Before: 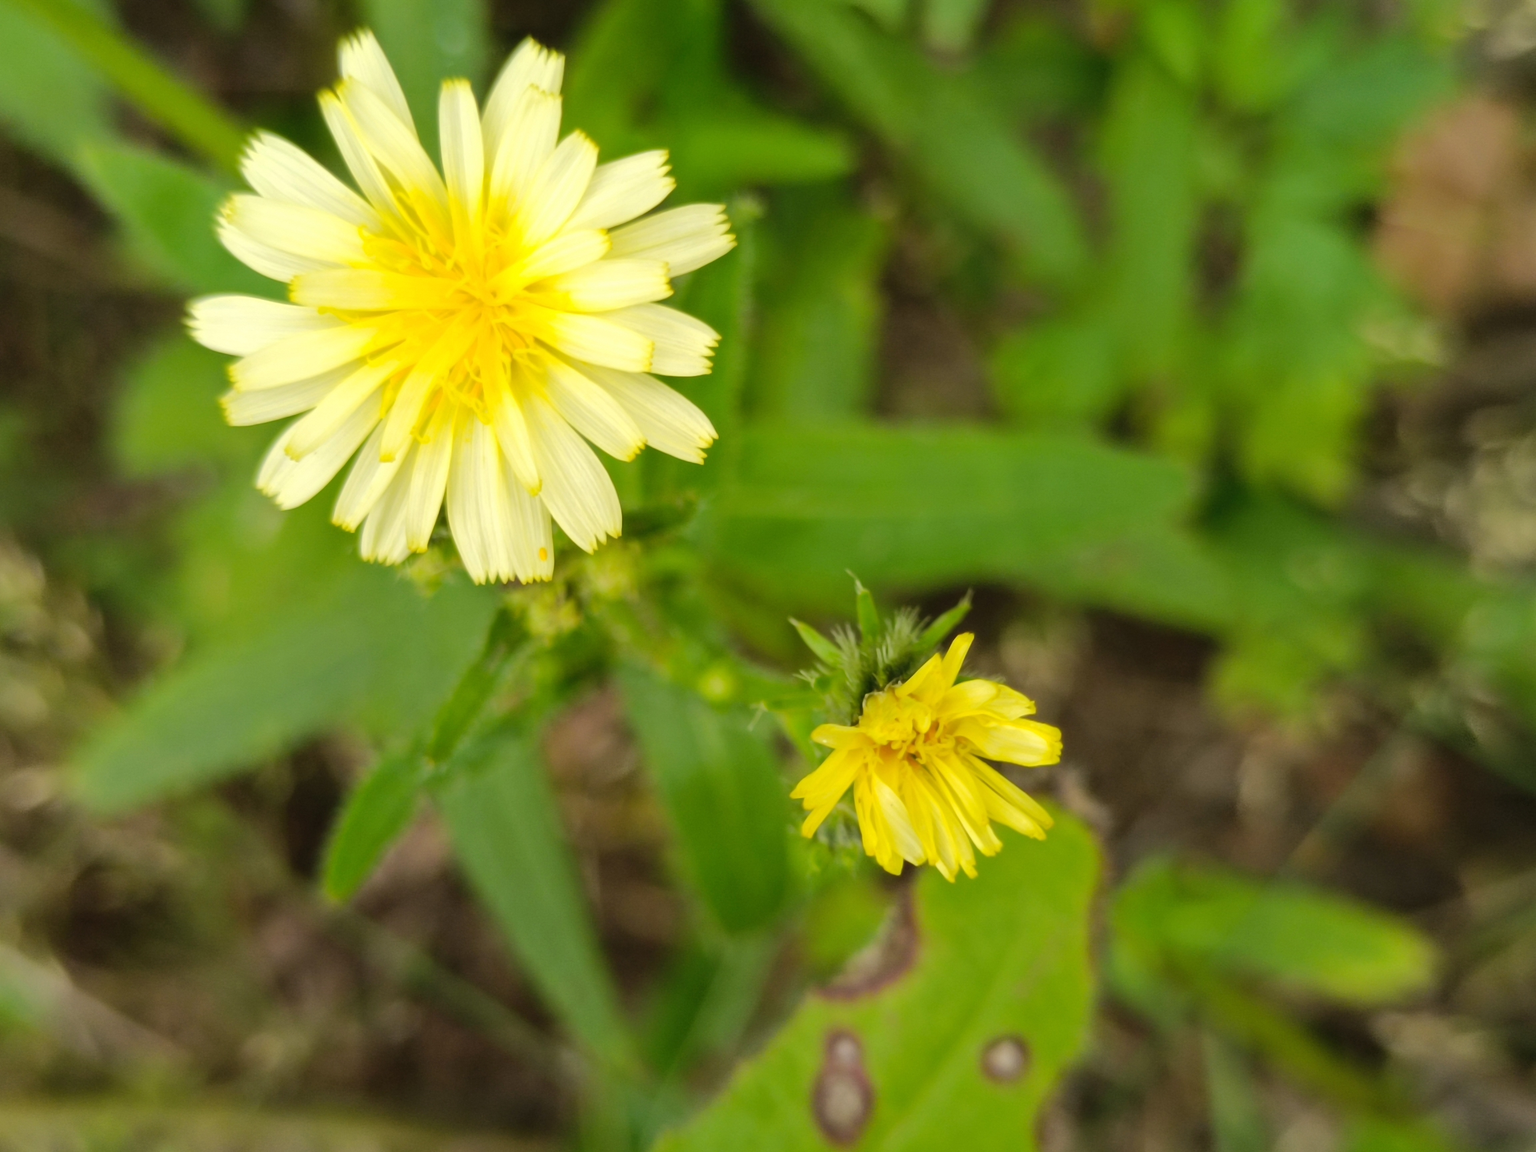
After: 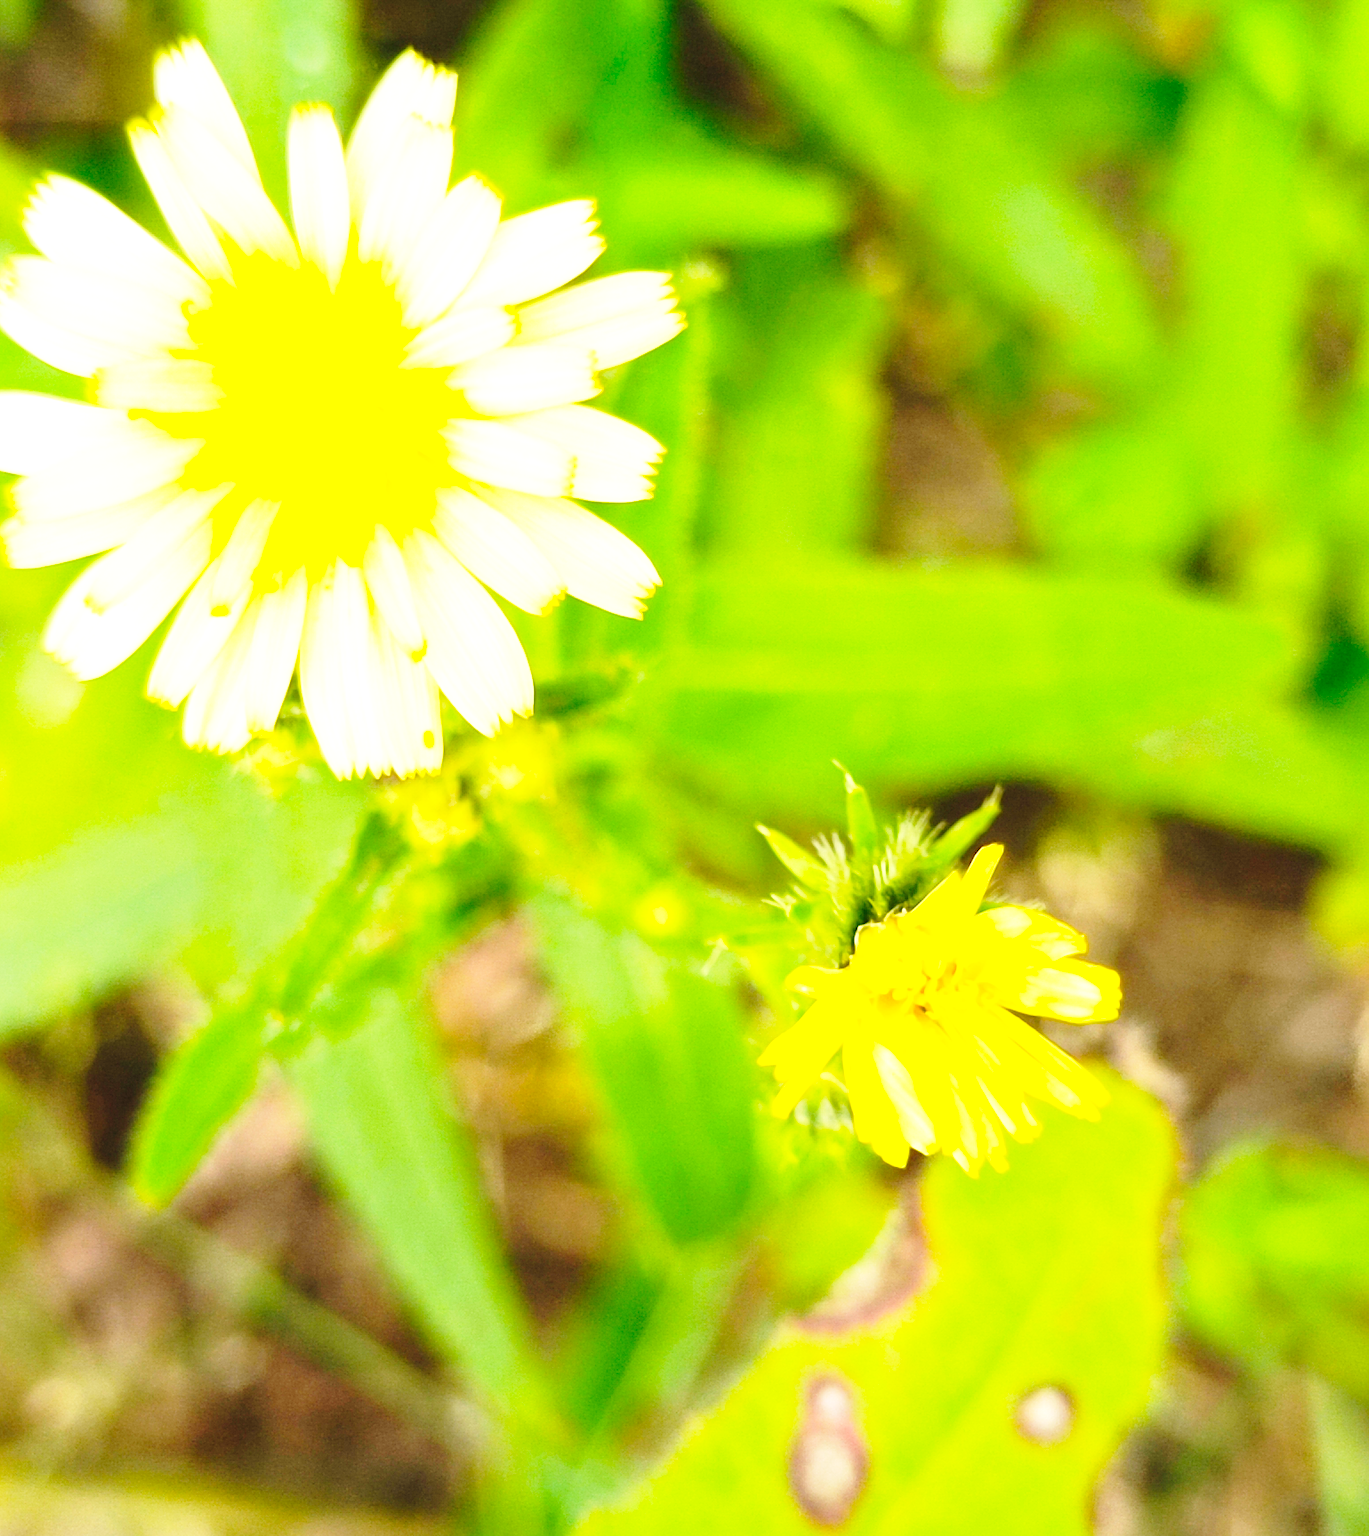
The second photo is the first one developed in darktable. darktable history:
sharpen: on, module defaults
exposure: black level correction 0, exposure 1.2 EV, compensate highlight preservation false
base curve: curves: ch0 [(0, 0) (0.028, 0.03) (0.121, 0.232) (0.46, 0.748) (0.859, 0.968) (1, 1)], preserve colors none
crop and rotate: left 14.485%, right 18.66%
